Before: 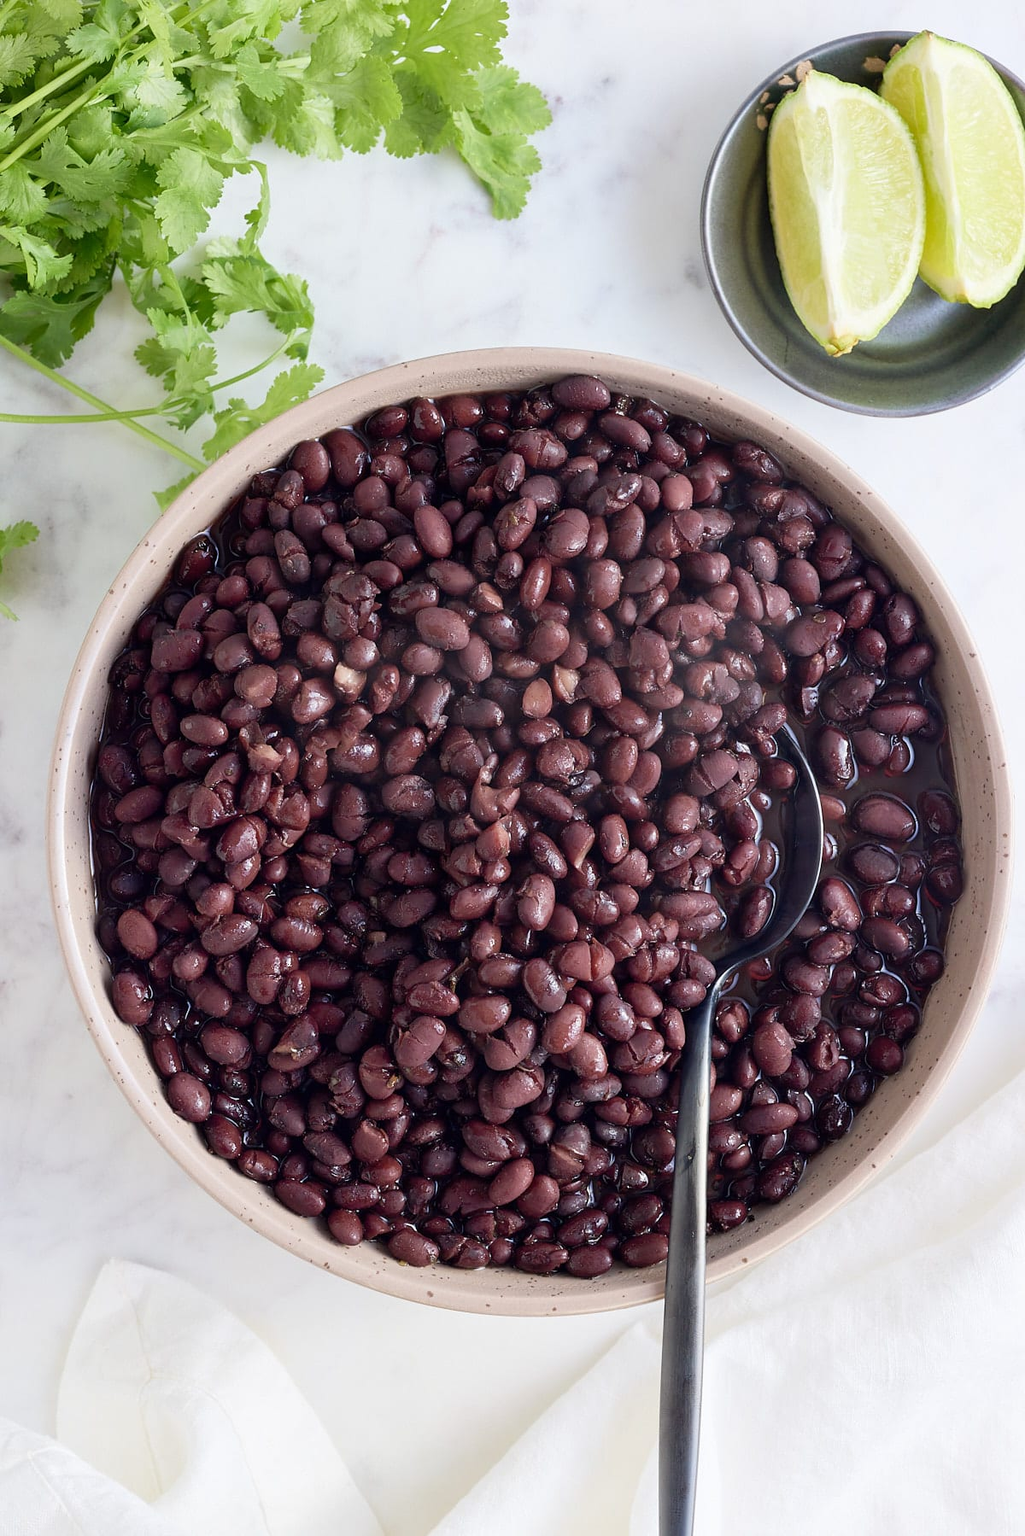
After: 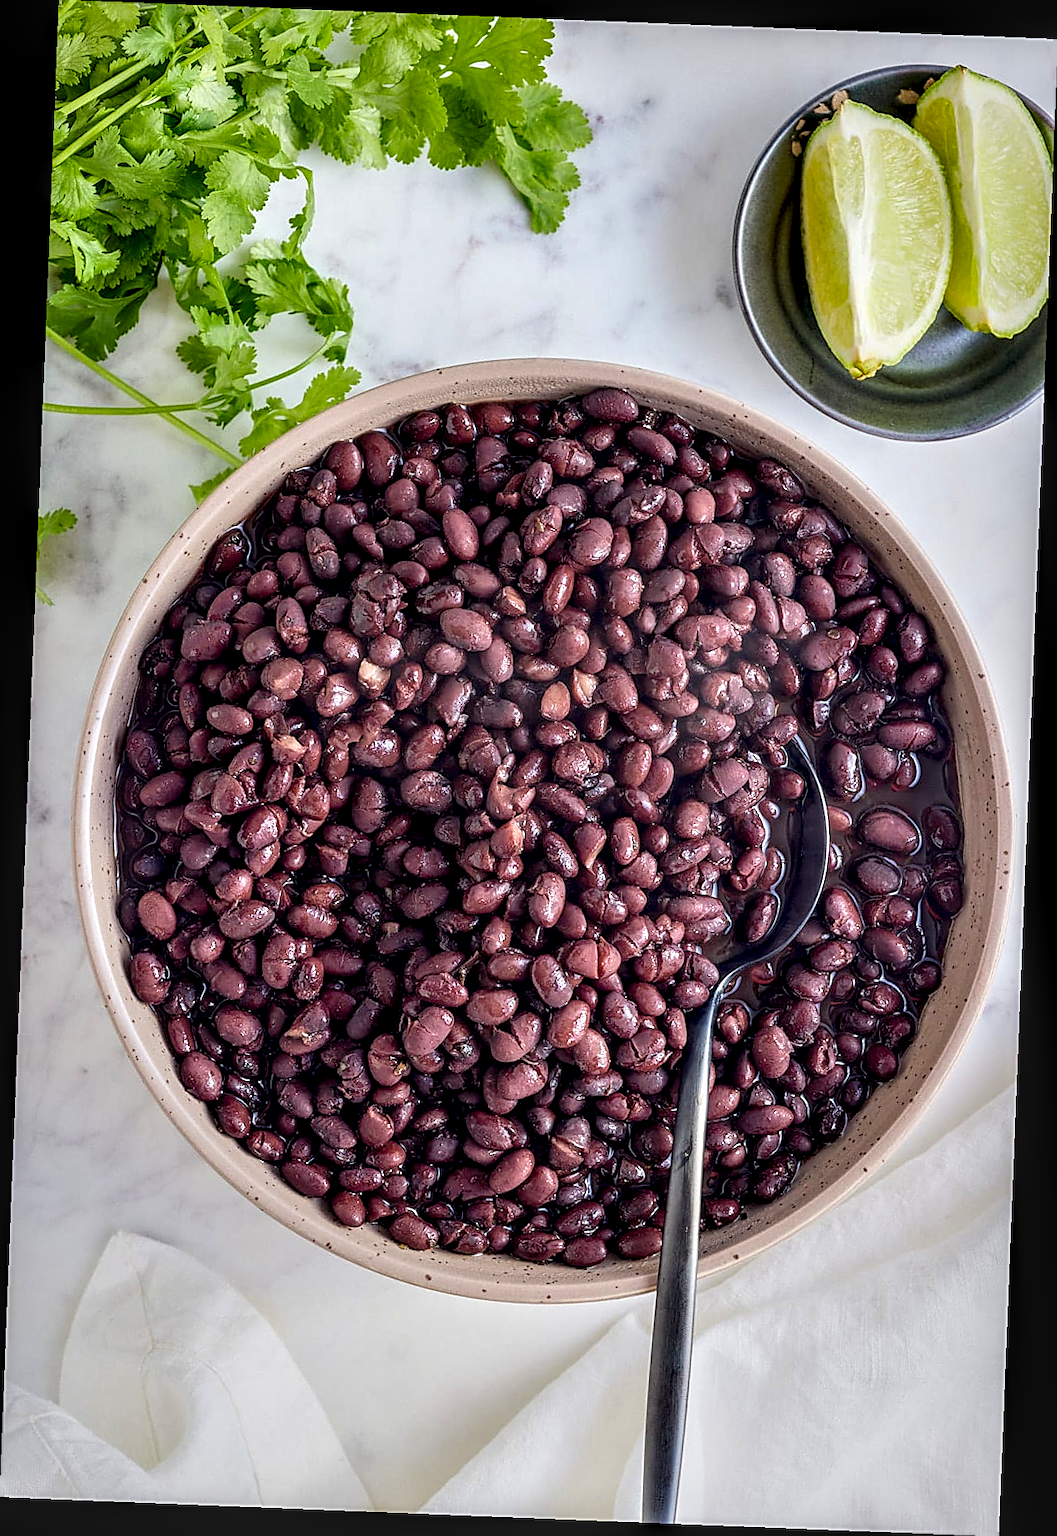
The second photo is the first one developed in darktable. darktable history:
color balance rgb: perceptual saturation grading › global saturation 20%, global vibrance 20%
rotate and perspective: rotation 2.27°, automatic cropping off
sharpen: on, module defaults
local contrast: highlights 12%, shadows 38%, detail 183%, midtone range 0.471
